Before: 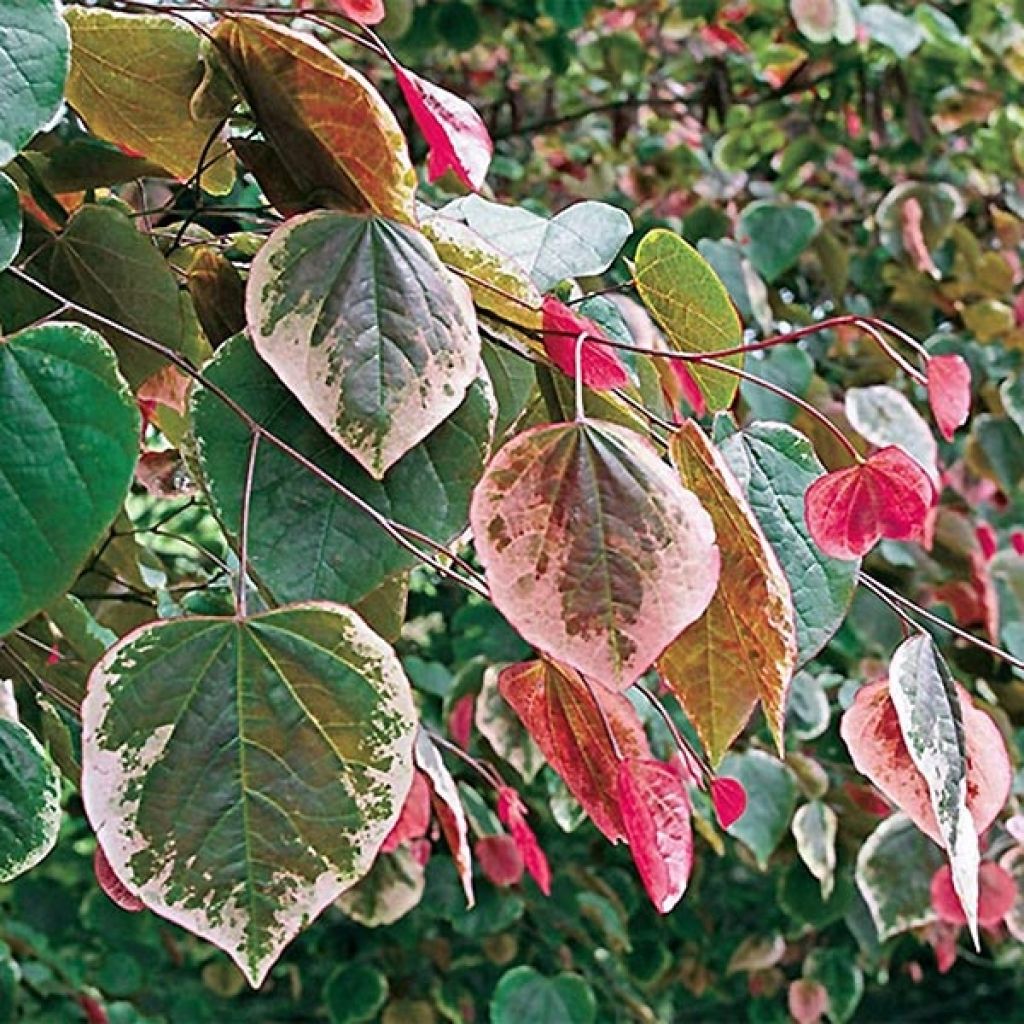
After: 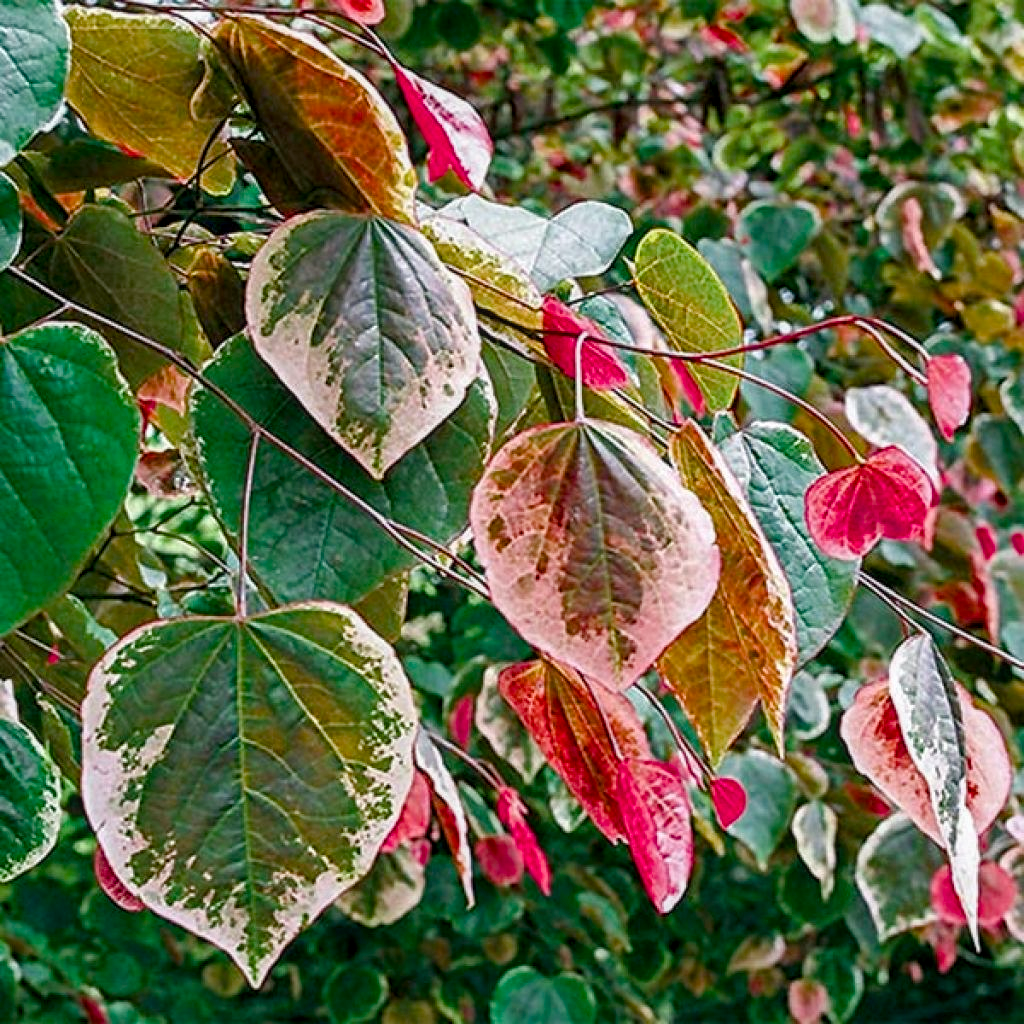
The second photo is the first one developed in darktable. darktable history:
exposure: exposure -0.115 EV, compensate highlight preservation false
local contrast: on, module defaults
color balance rgb: shadows lift › chroma 0.972%, shadows lift › hue 115.4°, linear chroma grading › mid-tones 7.391%, perceptual saturation grading › global saturation 20%, perceptual saturation grading › highlights -25.889%, perceptual saturation grading › shadows 49.856%
